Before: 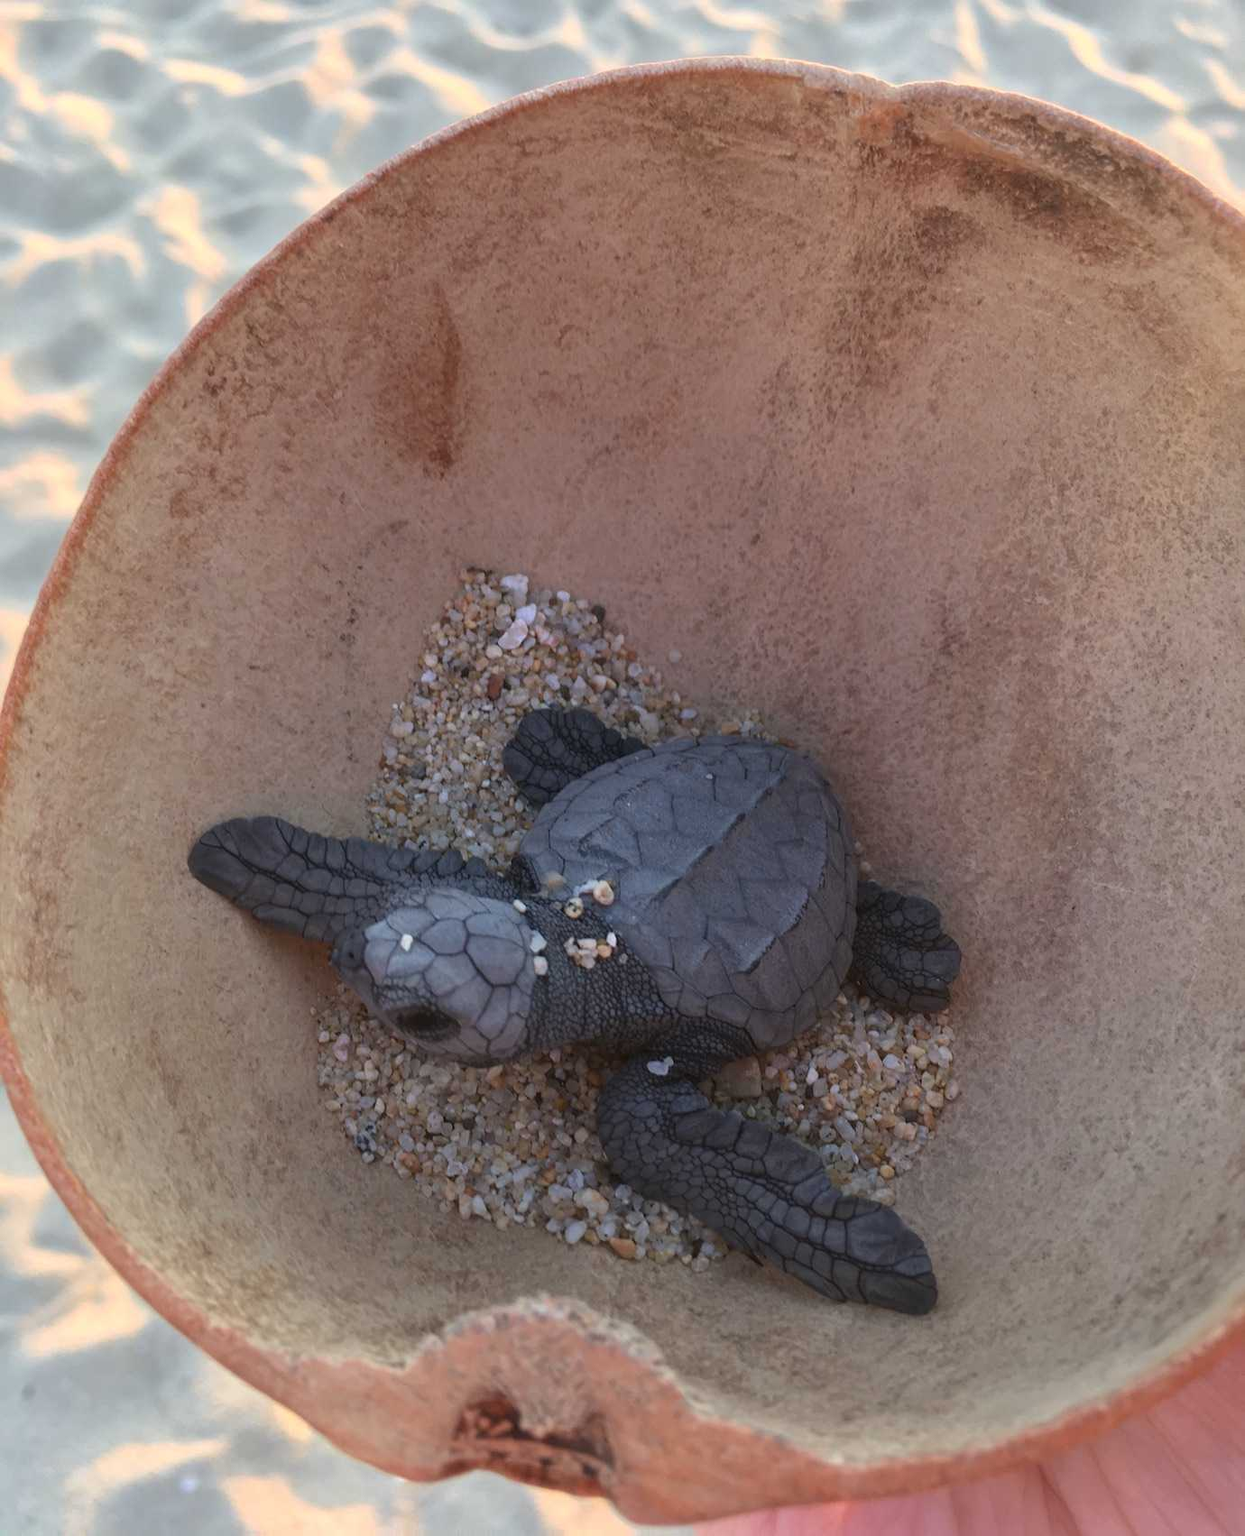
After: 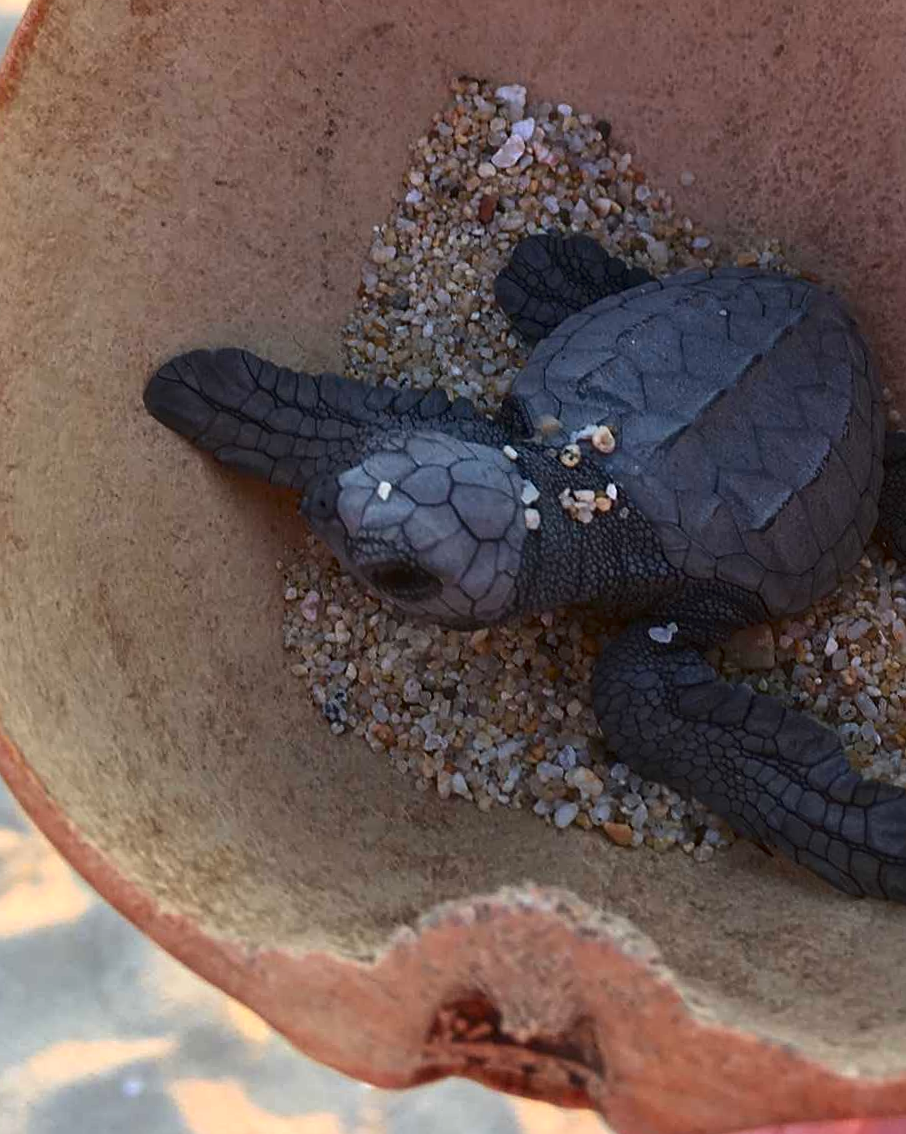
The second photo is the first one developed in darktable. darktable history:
crop and rotate: angle -1°, left 3.596%, top 31.975%, right 29.292%
sharpen: amount 0.498
contrast brightness saturation: contrast 0.115, brightness -0.117, saturation 0.201
